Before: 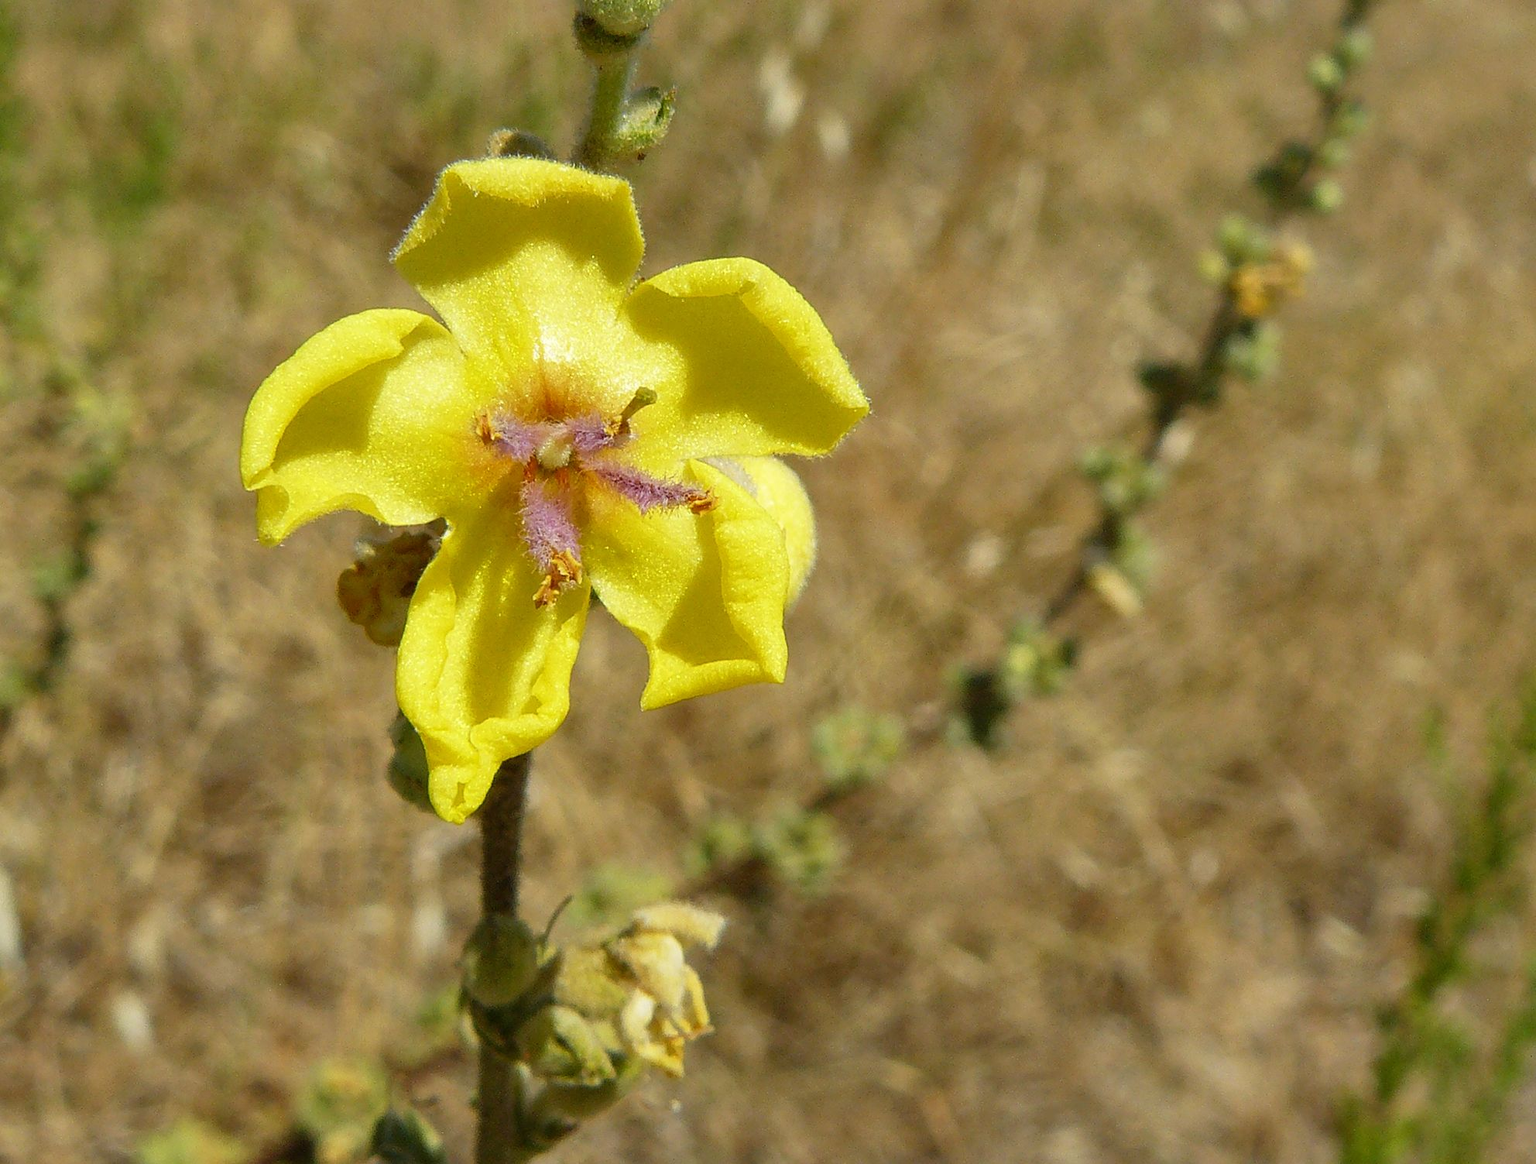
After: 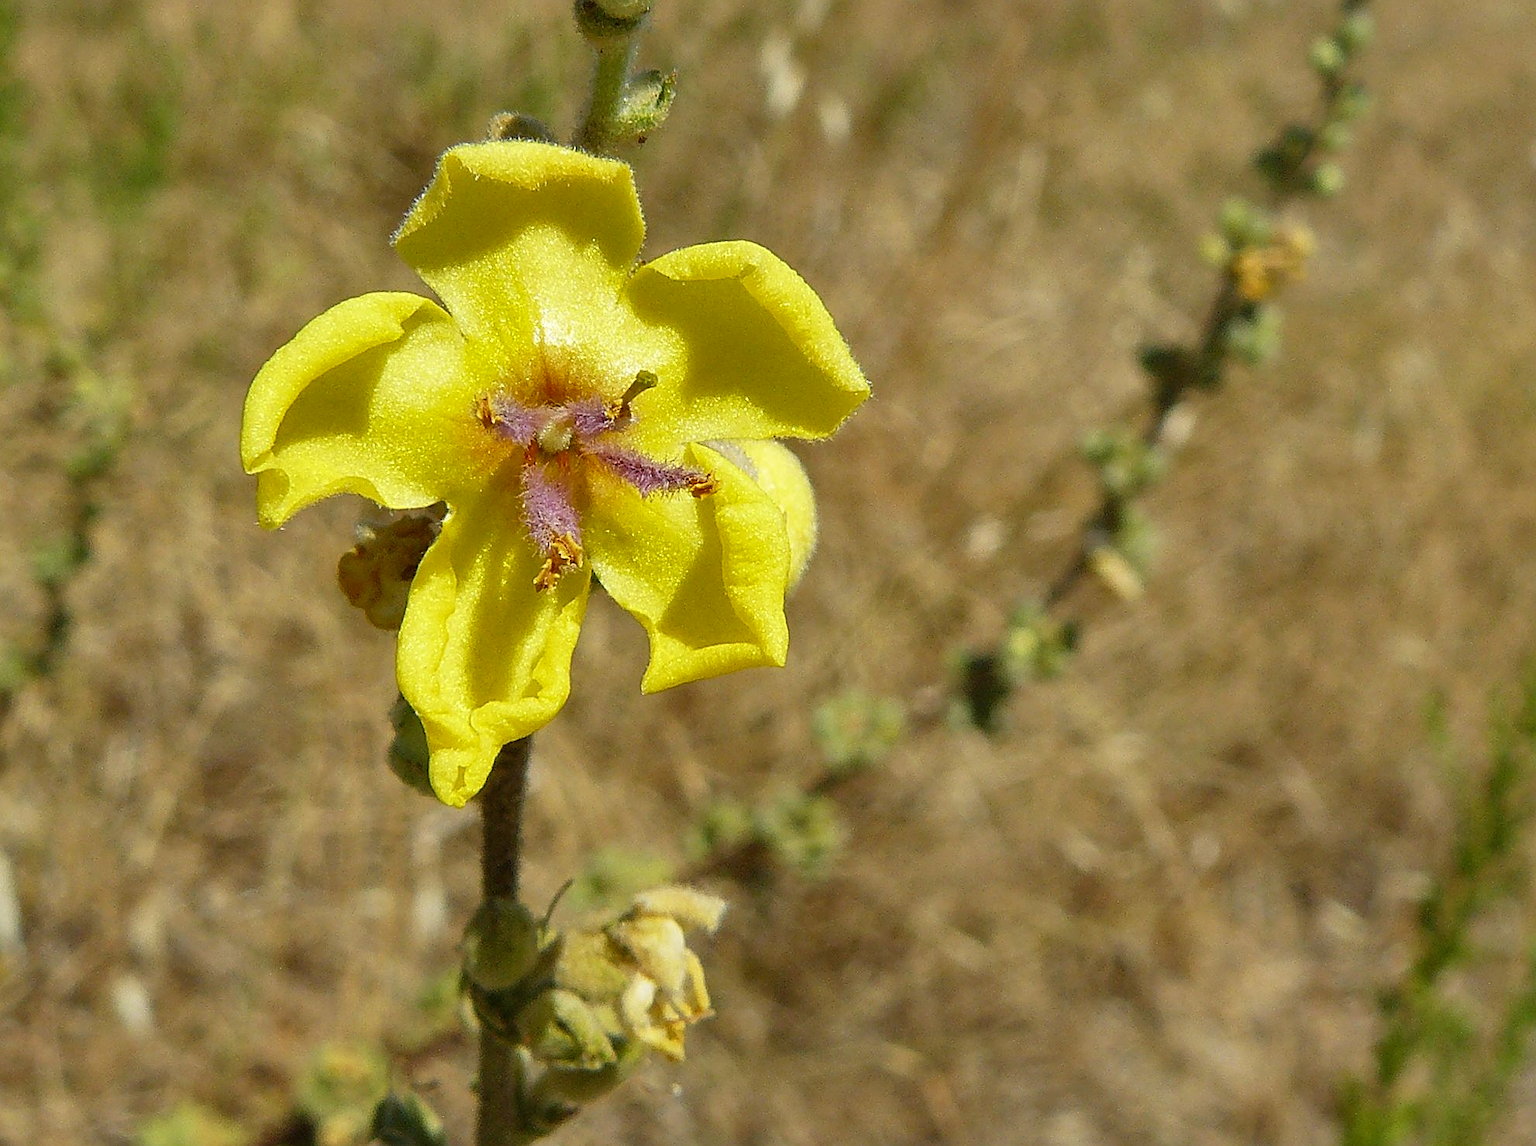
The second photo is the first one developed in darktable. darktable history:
crop: top 1.512%, right 0.076%
sharpen: on, module defaults
shadows and highlights: soften with gaussian
